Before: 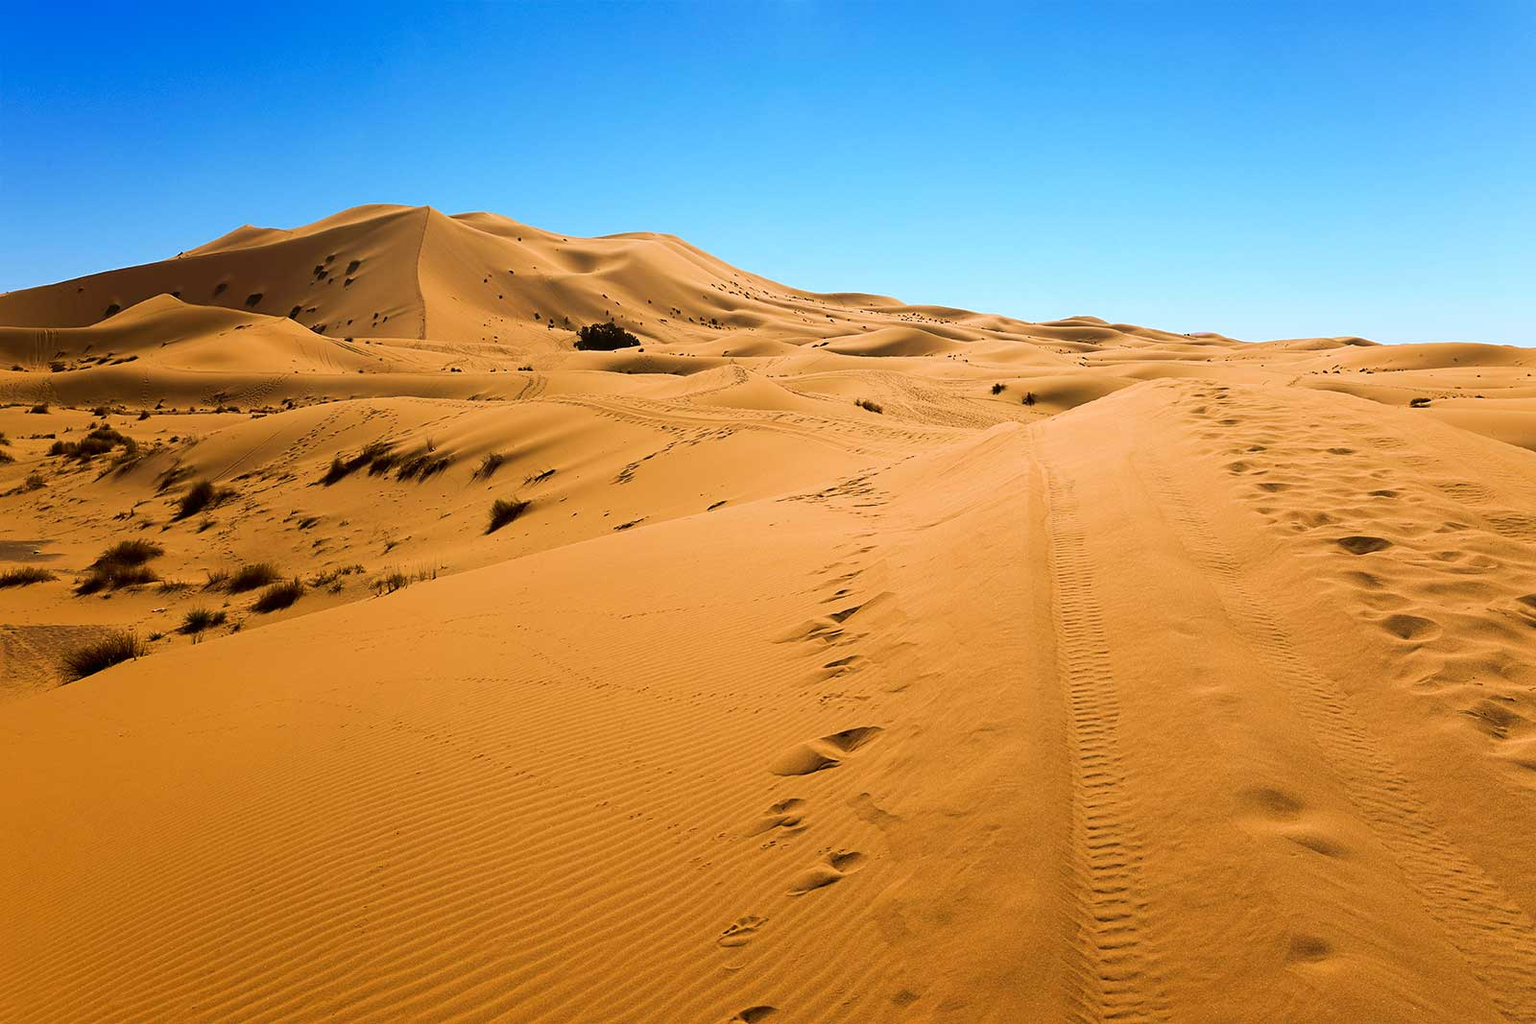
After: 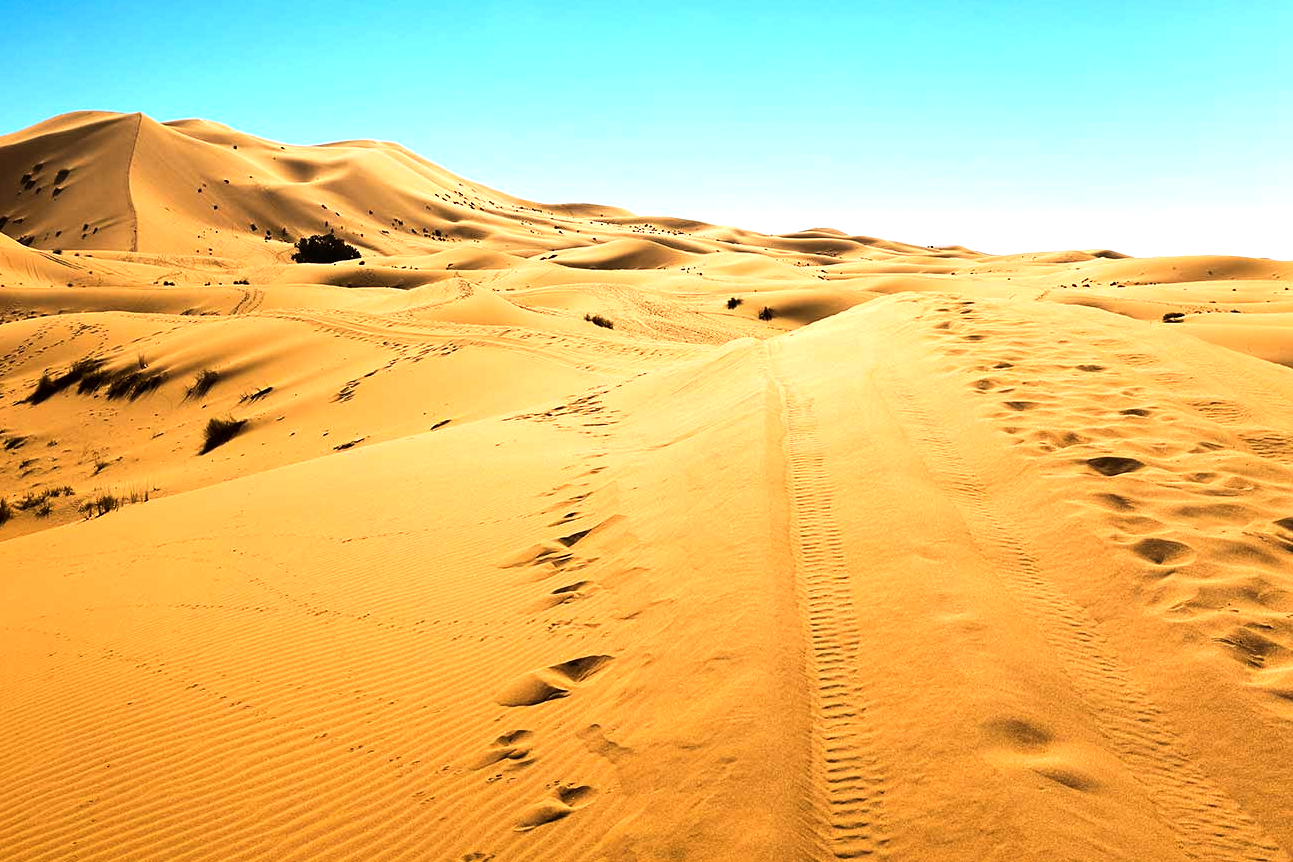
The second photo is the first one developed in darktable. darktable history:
grain: coarseness 0.81 ISO, strength 1.34%, mid-tones bias 0%
crop: left 19.159%, top 9.58%, bottom 9.58%
tone equalizer: -8 EV -1.08 EV, -7 EV -1.01 EV, -6 EV -0.867 EV, -5 EV -0.578 EV, -3 EV 0.578 EV, -2 EV 0.867 EV, -1 EV 1.01 EV, +0 EV 1.08 EV, edges refinement/feathering 500, mask exposure compensation -1.57 EV, preserve details no
